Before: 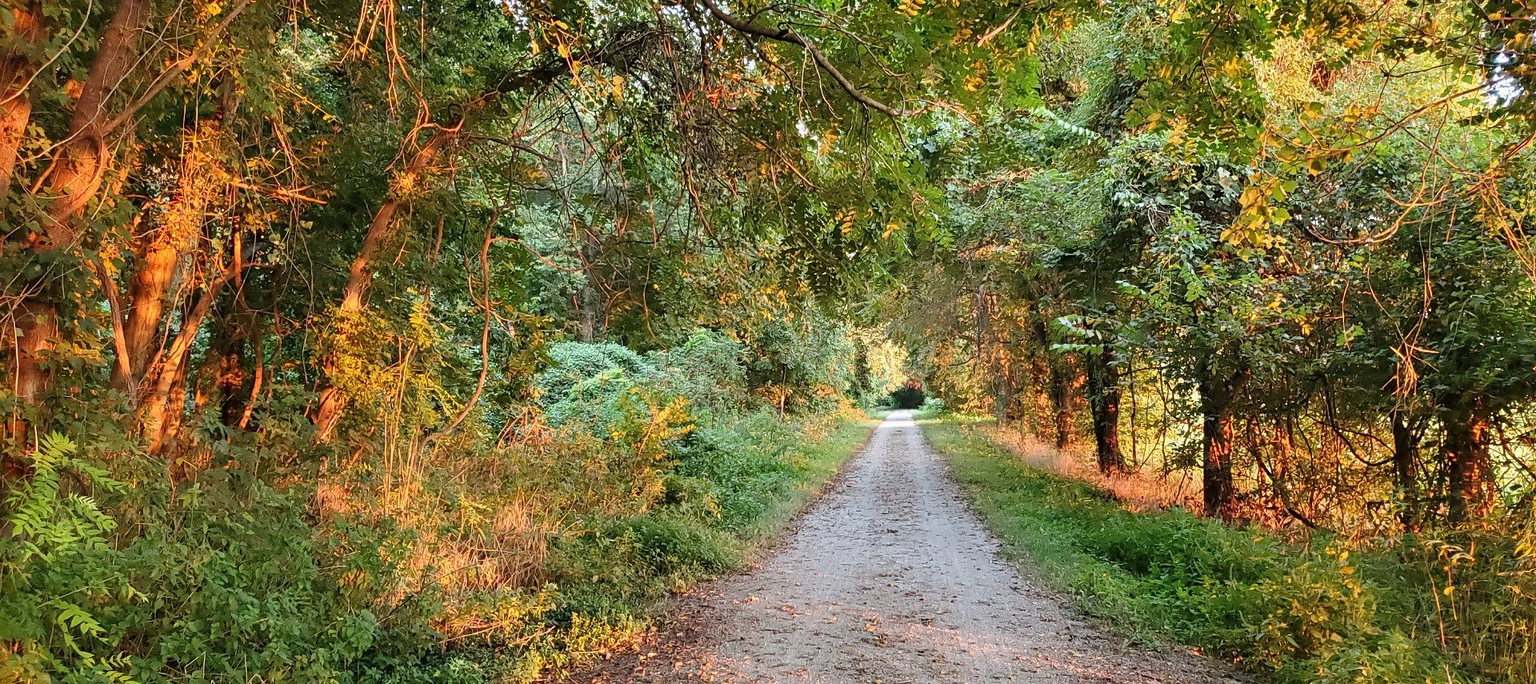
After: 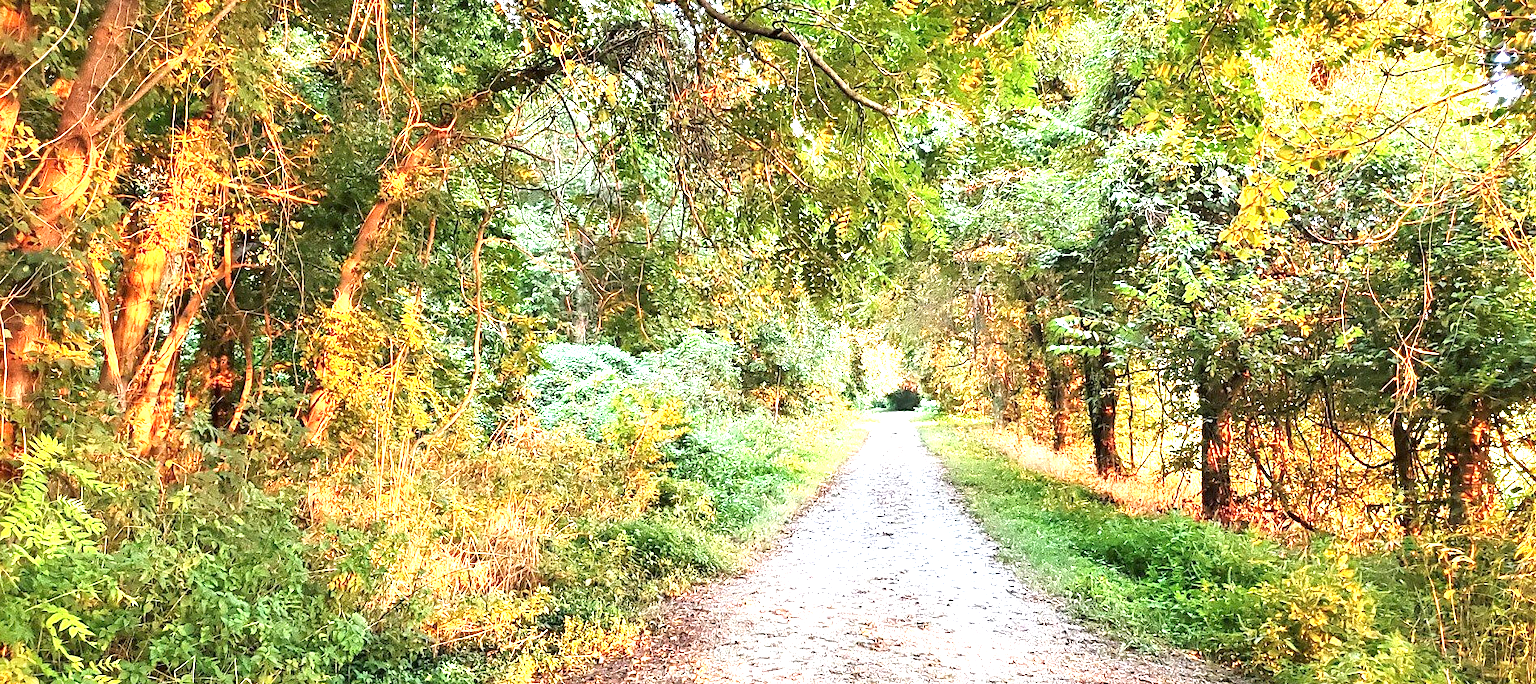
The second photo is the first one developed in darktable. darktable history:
exposure: black level correction 0, exposure 1.74 EV, compensate exposure bias true, compensate highlight preservation false
local contrast: mode bilateral grid, contrast 26, coarseness 49, detail 123%, midtone range 0.2
crop and rotate: left 0.822%, top 0.331%, bottom 0.26%
